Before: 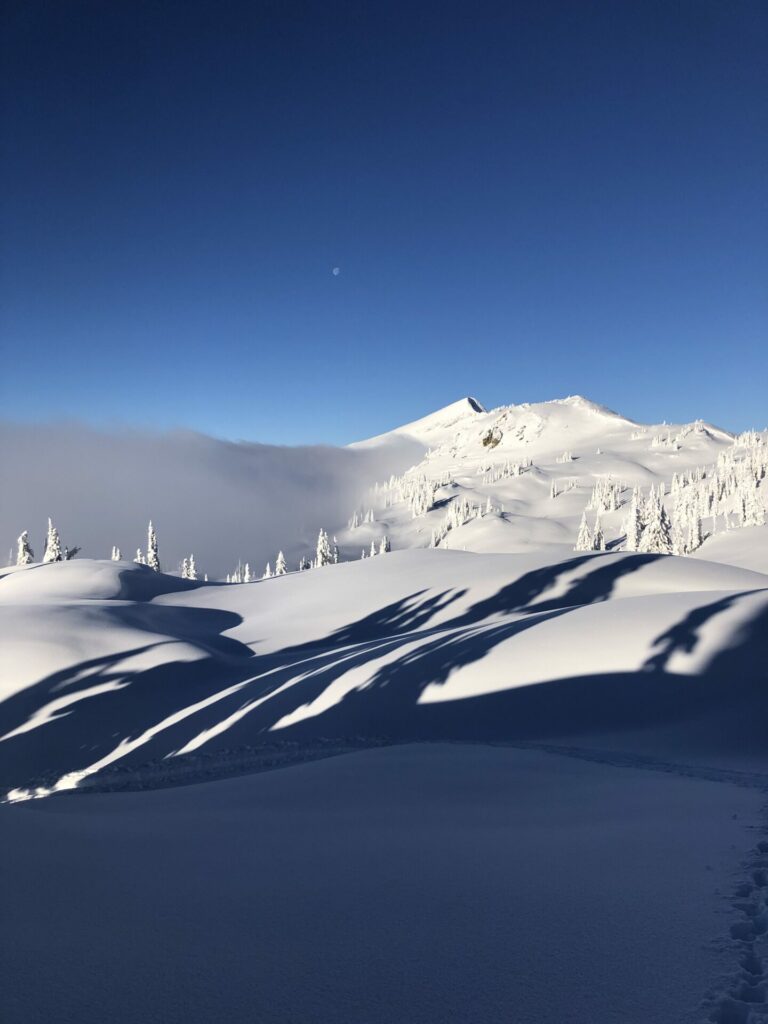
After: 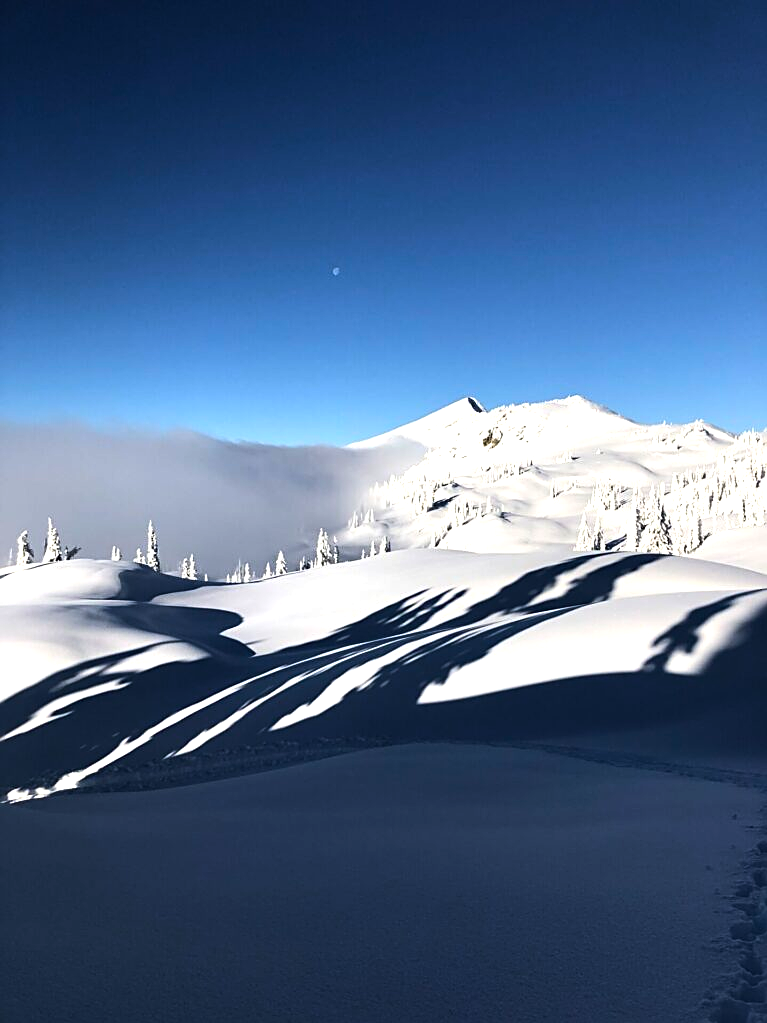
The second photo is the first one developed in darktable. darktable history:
crop and rotate: left 0.078%, bottom 0.009%
sharpen: on, module defaults
tone equalizer: -8 EV -0.76 EV, -7 EV -0.727 EV, -6 EV -0.6 EV, -5 EV -0.424 EV, -3 EV 0.395 EV, -2 EV 0.6 EV, -1 EV 0.693 EV, +0 EV 0.773 EV, edges refinement/feathering 500, mask exposure compensation -1.57 EV, preserve details no
